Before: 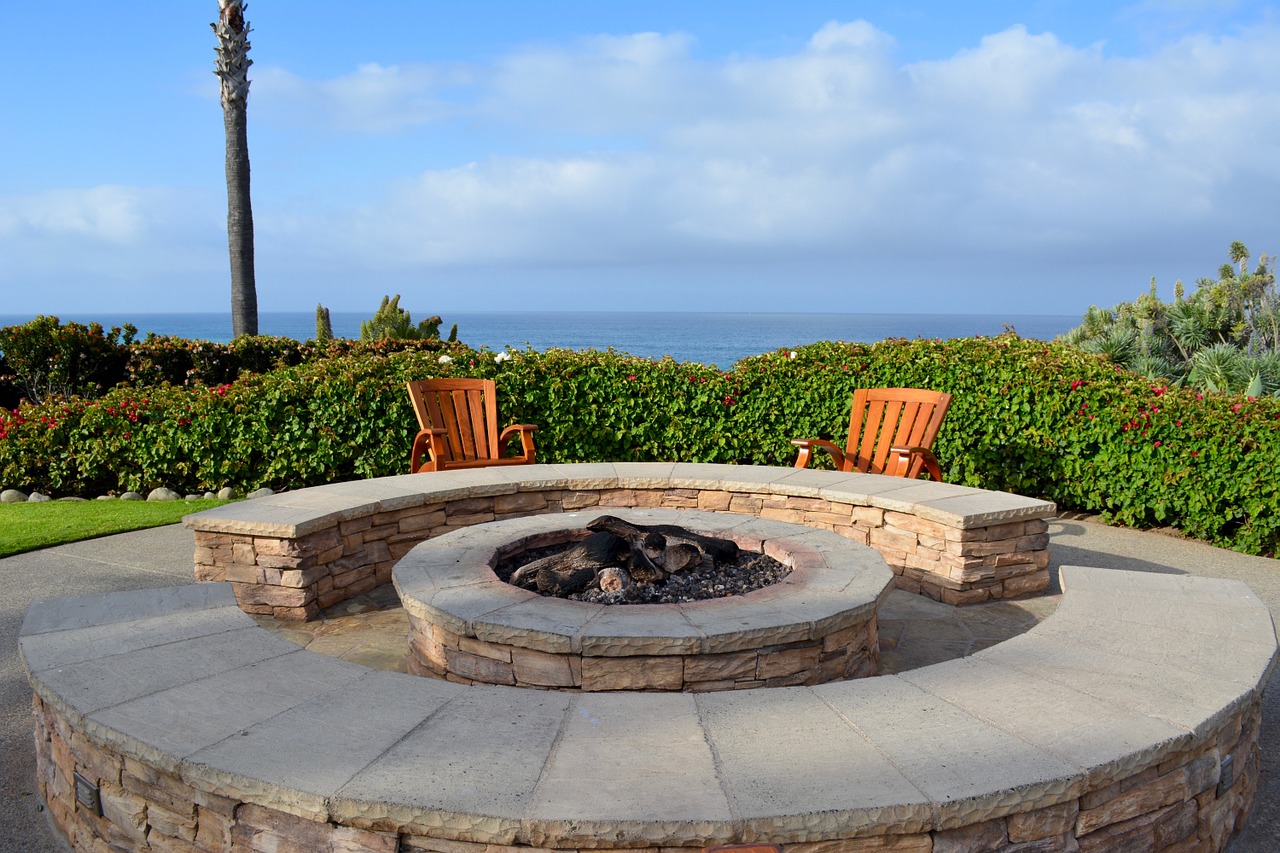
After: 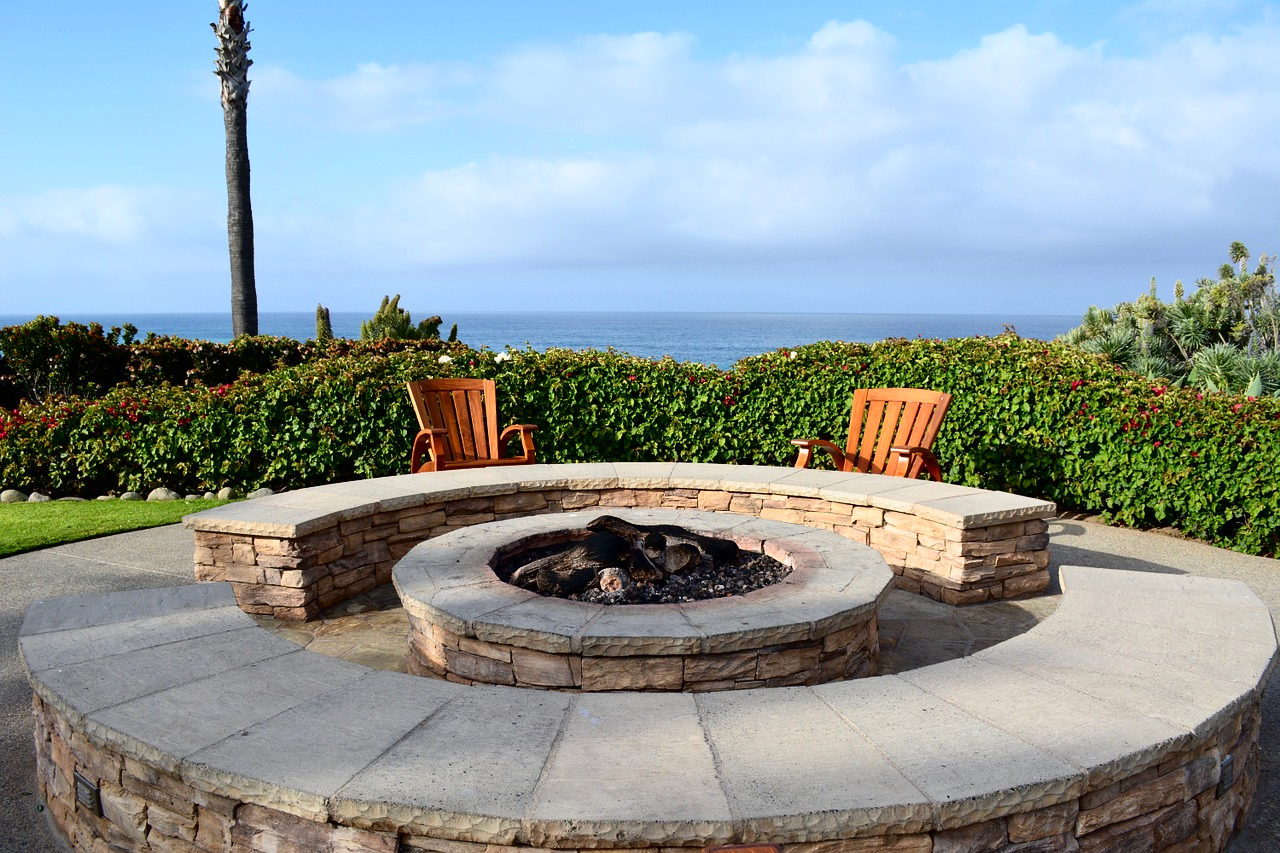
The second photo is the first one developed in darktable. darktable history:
tone curve: curves: ch0 [(0, 0) (0.003, 0.008) (0.011, 0.008) (0.025, 0.011) (0.044, 0.017) (0.069, 0.026) (0.1, 0.039) (0.136, 0.054) (0.177, 0.093) (0.224, 0.15) (0.277, 0.21) (0.335, 0.285) (0.399, 0.366) (0.468, 0.462) (0.543, 0.564) (0.623, 0.679) (0.709, 0.79) (0.801, 0.883) (0.898, 0.95) (1, 1)], color space Lab, independent channels, preserve colors none
